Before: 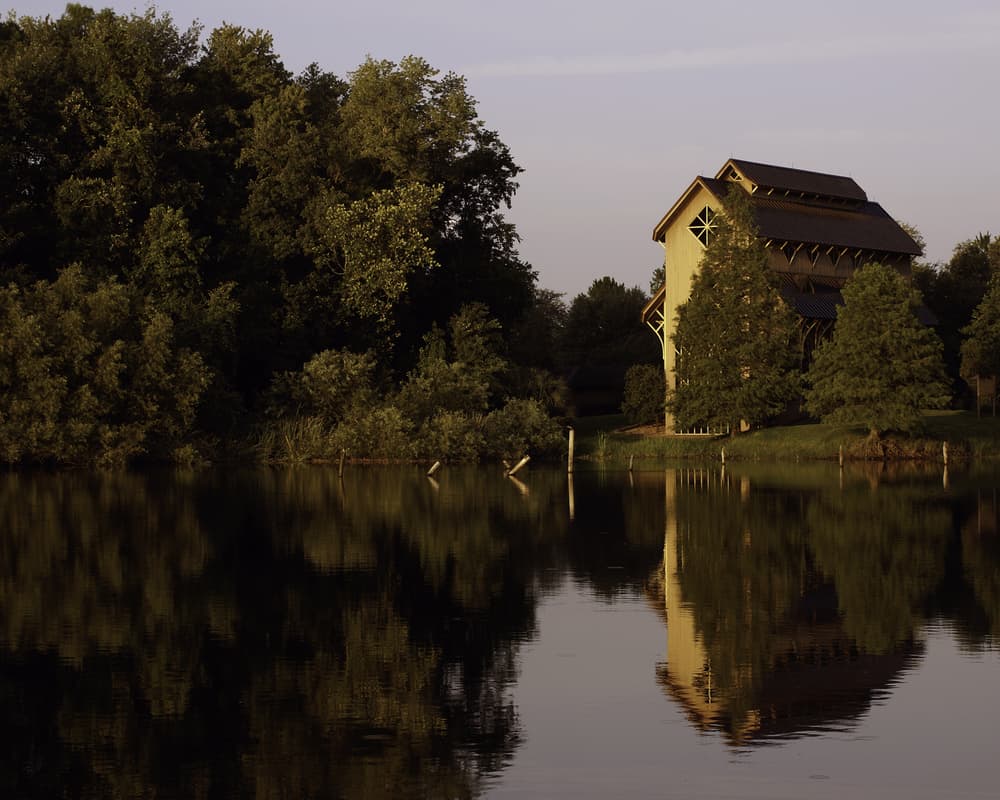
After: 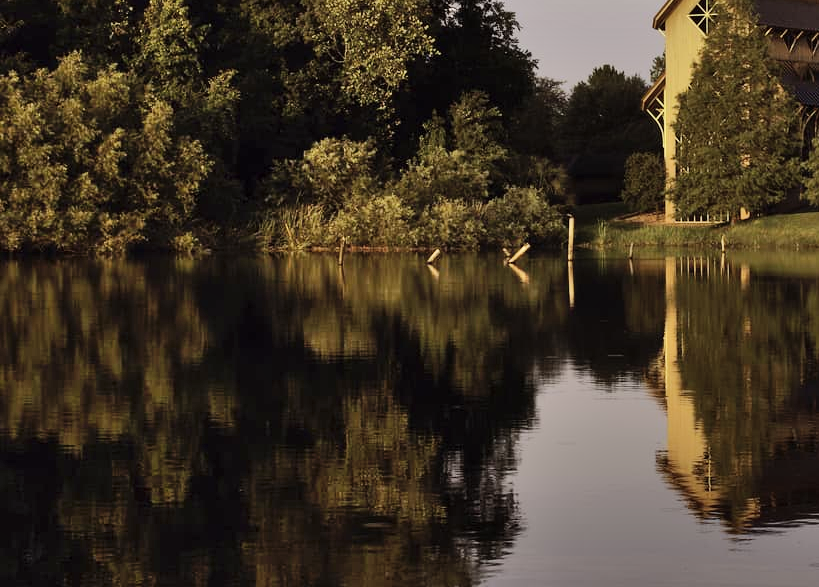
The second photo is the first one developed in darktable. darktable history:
shadows and highlights: shadows 59.45, soften with gaussian
crop: top 26.574%, right 18.011%
